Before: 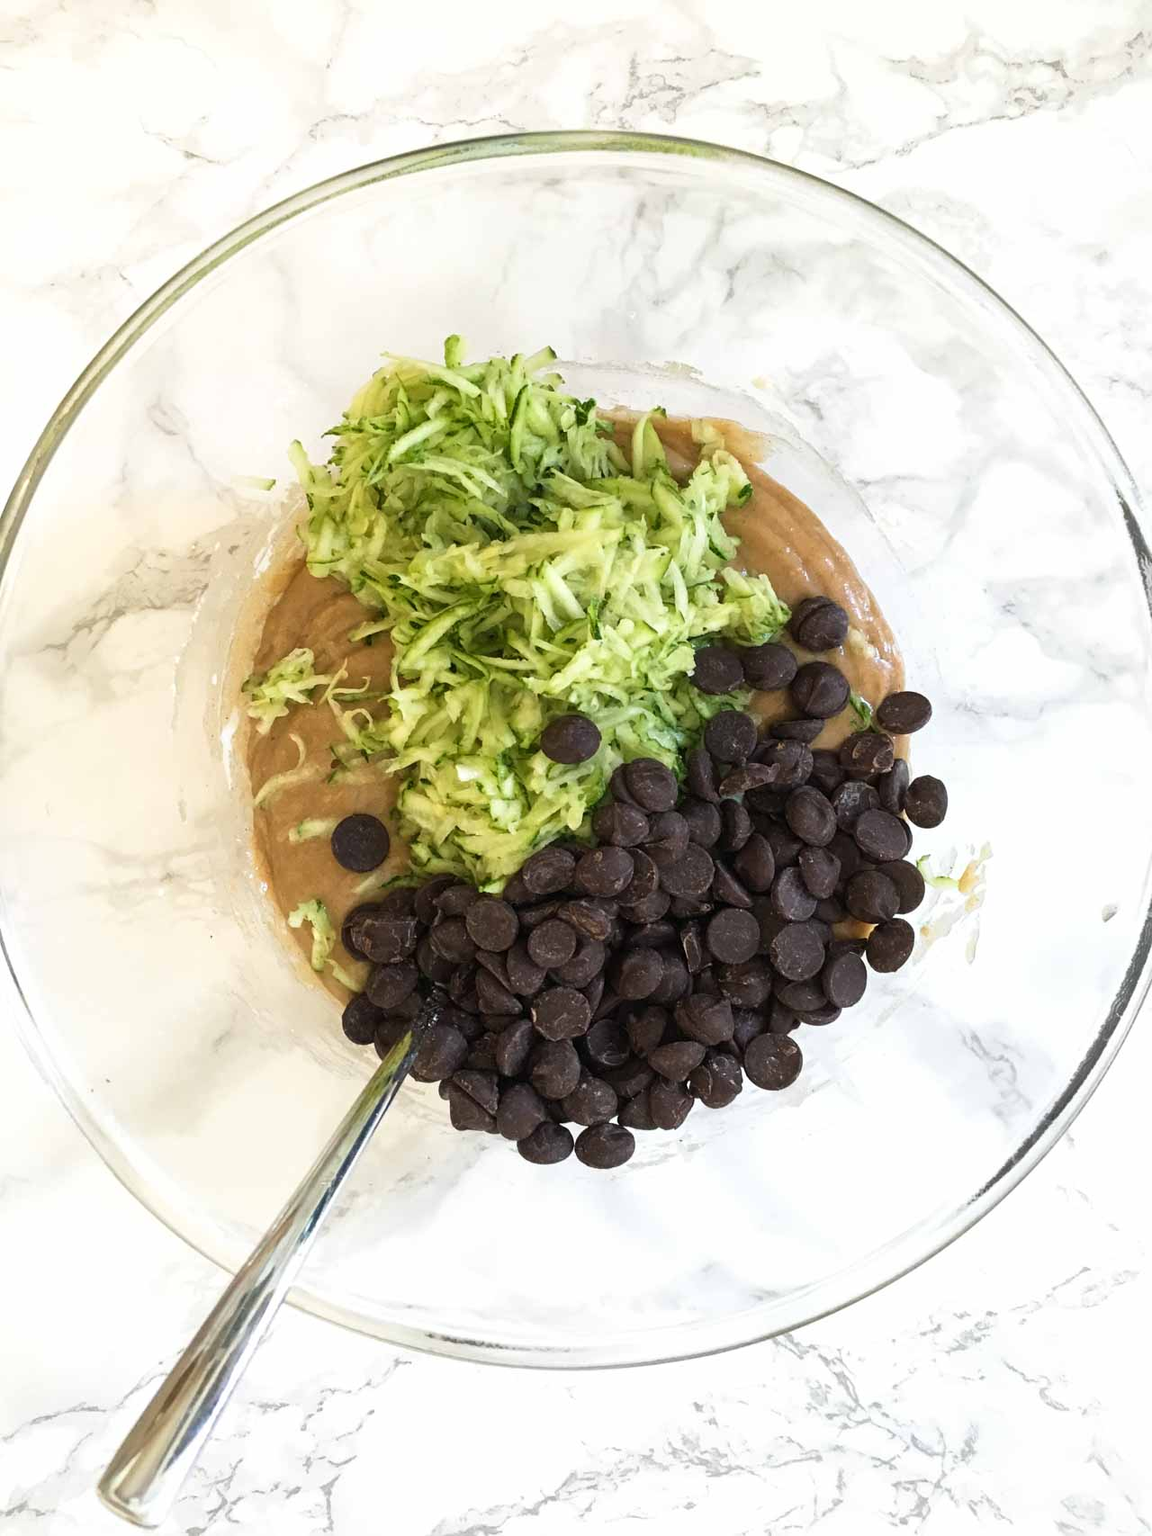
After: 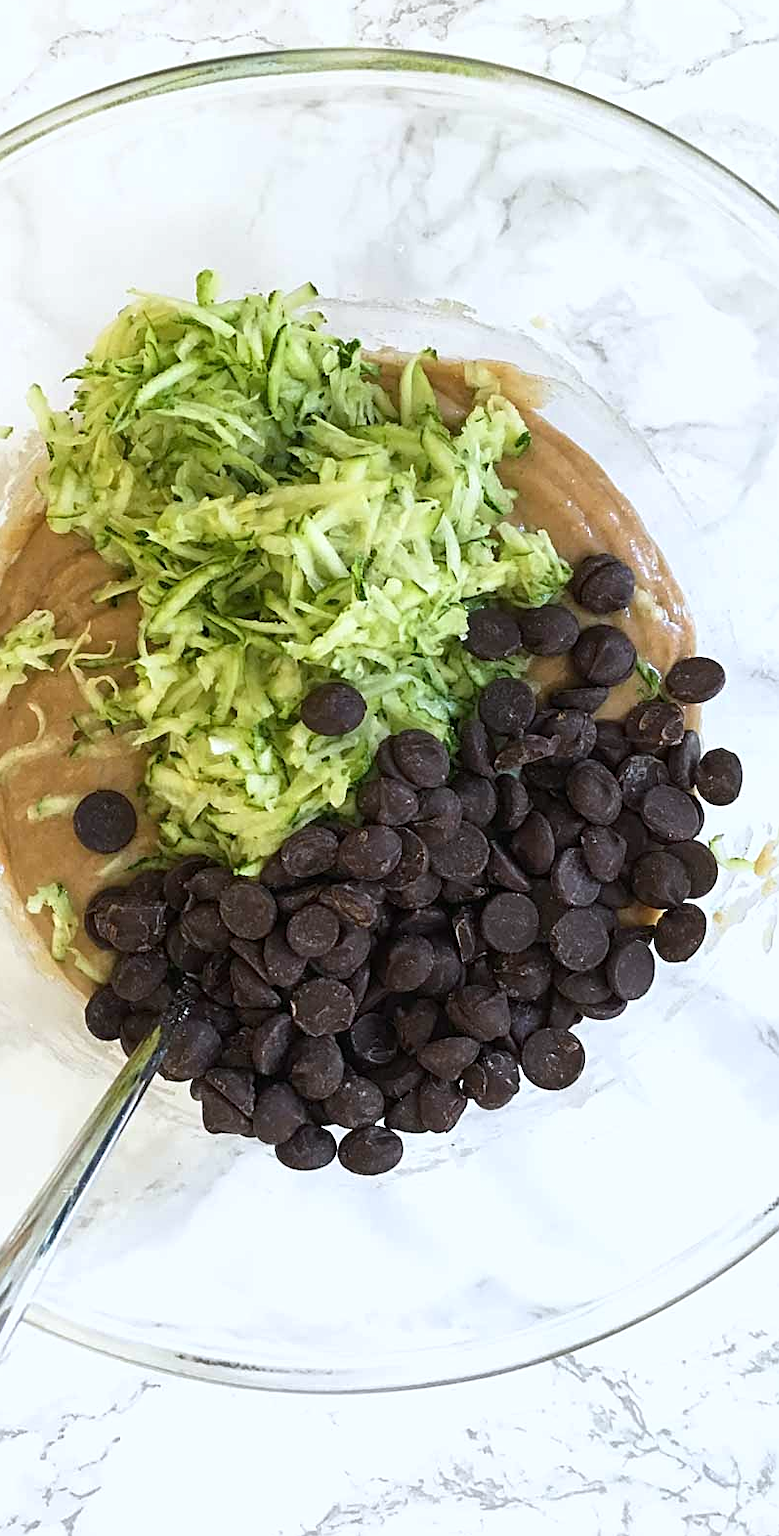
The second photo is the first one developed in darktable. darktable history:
white balance: red 0.967, blue 1.049
color zones: curves: ch0 [(0, 0.5) (0.143, 0.5) (0.286, 0.5) (0.429, 0.5) (0.571, 0.5) (0.714, 0.476) (0.857, 0.5) (1, 0.5)]; ch2 [(0, 0.5) (0.143, 0.5) (0.286, 0.5) (0.429, 0.5) (0.571, 0.5) (0.714, 0.487) (0.857, 0.5) (1, 0.5)]
sharpen: on, module defaults
crop and rotate: left 22.918%, top 5.629%, right 14.711%, bottom 2.247%
